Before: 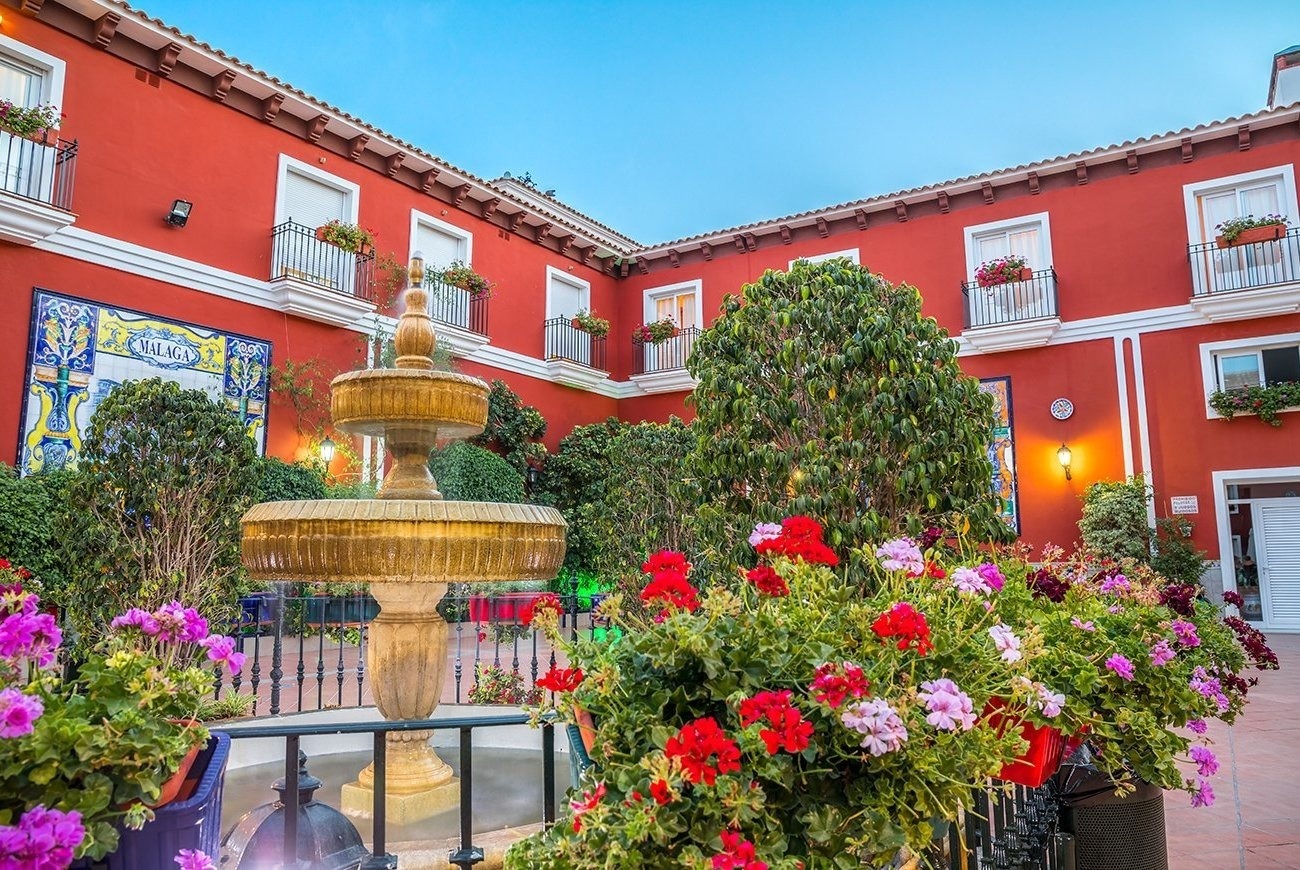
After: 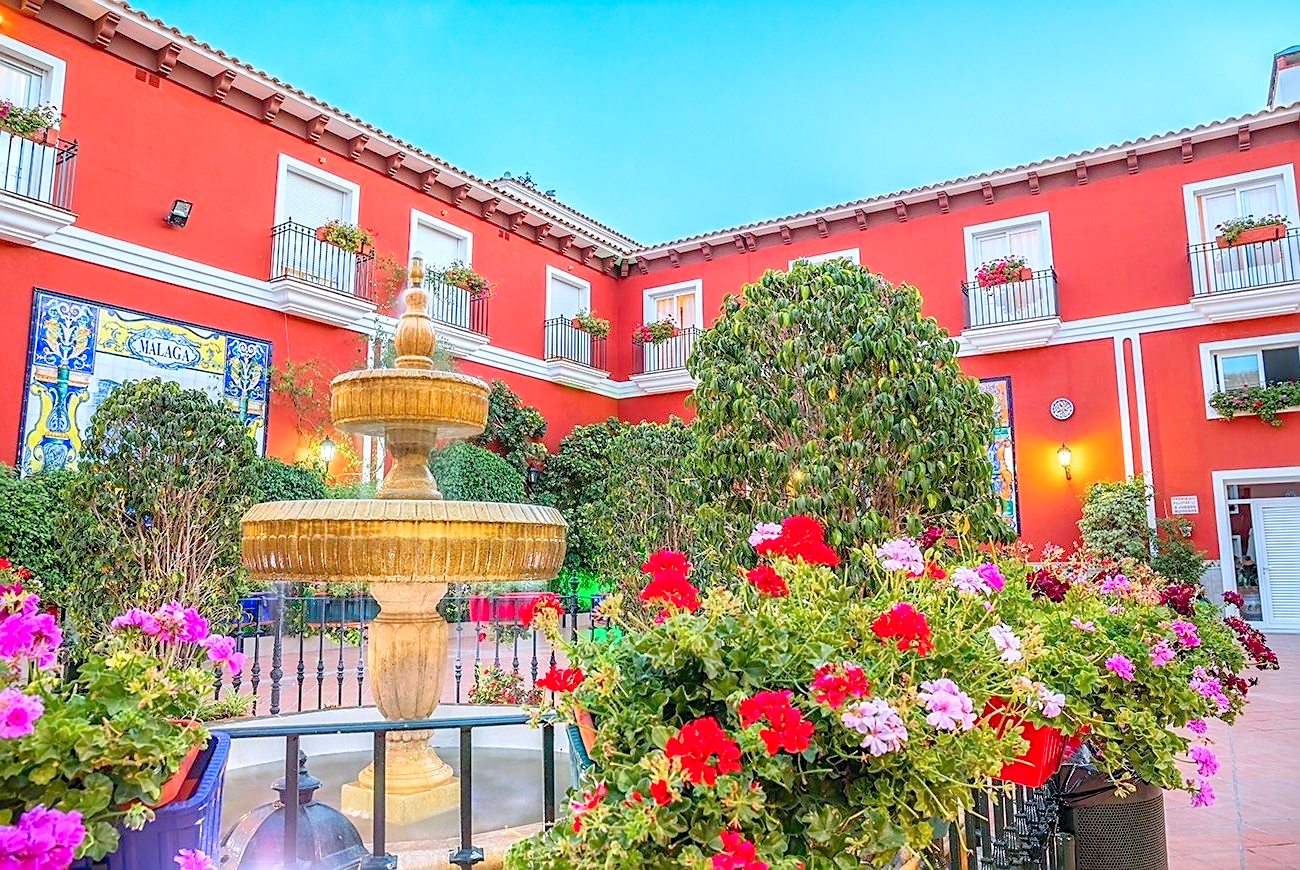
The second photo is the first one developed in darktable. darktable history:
contrast equalizer: y [[0.5 ×6], [0.5 ×6], [0.5 ×6], [0 ×6], [0, 0.039, 0.251, 0.29, 0.293, 0.292]], mix -0.983
levels: levels [0, 0.397, 0.955]
sharpen: on, module defaults
color correction: highlights a* -0.104, highlights b* -5.77, shadows a* -0.138, shadows b* -0.093
